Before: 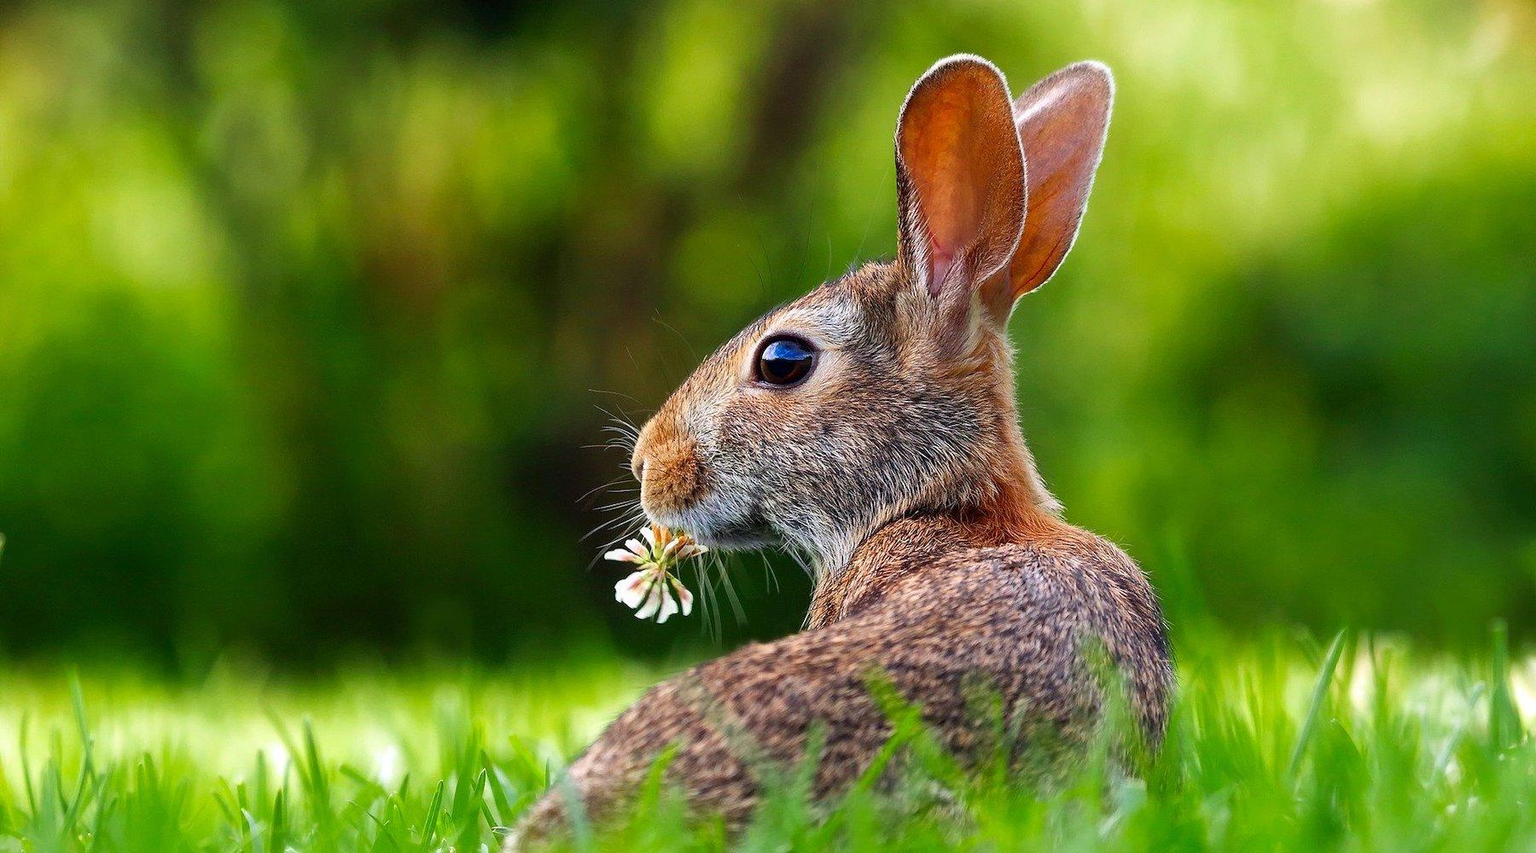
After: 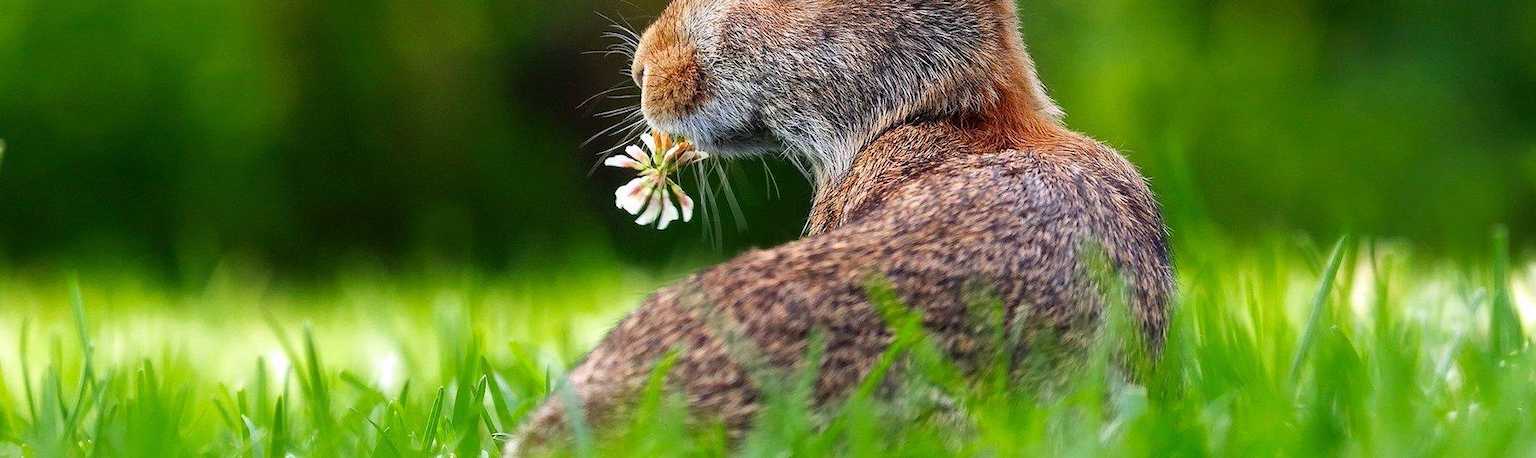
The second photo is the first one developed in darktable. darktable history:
crop and rotate: top 46.237%
white balance: emerald 1
